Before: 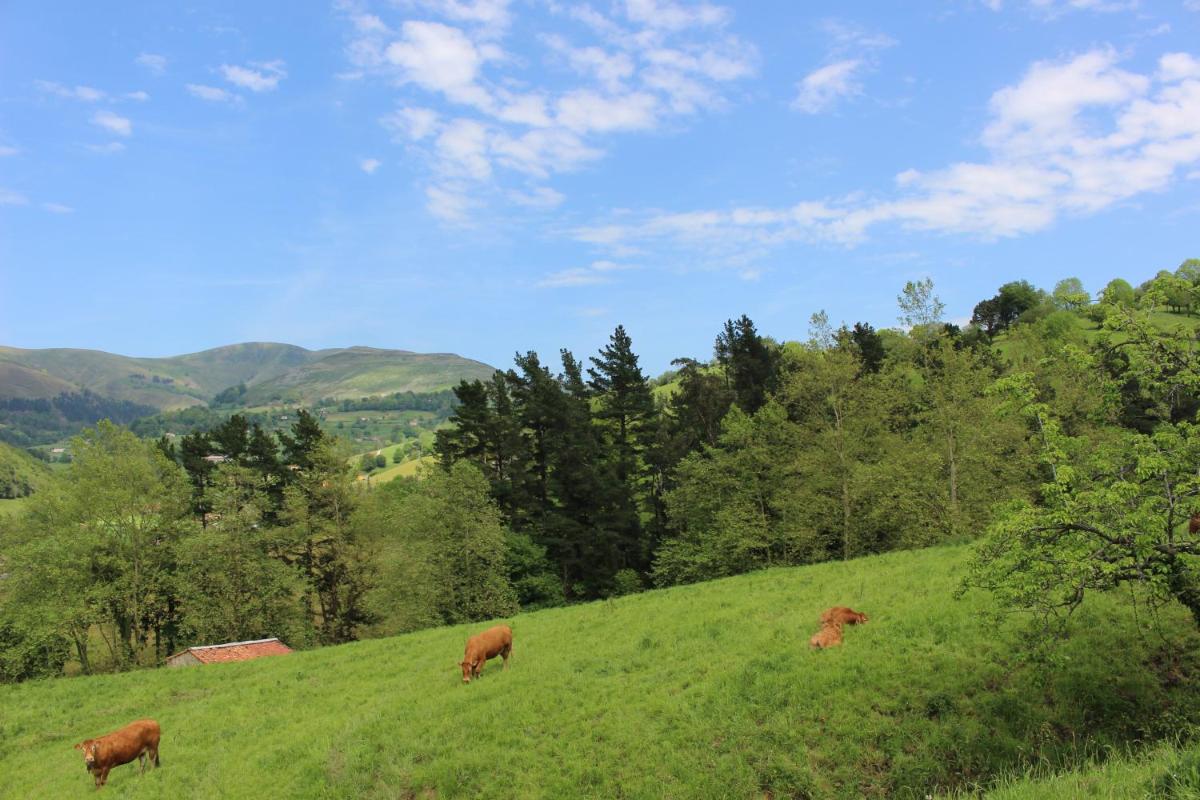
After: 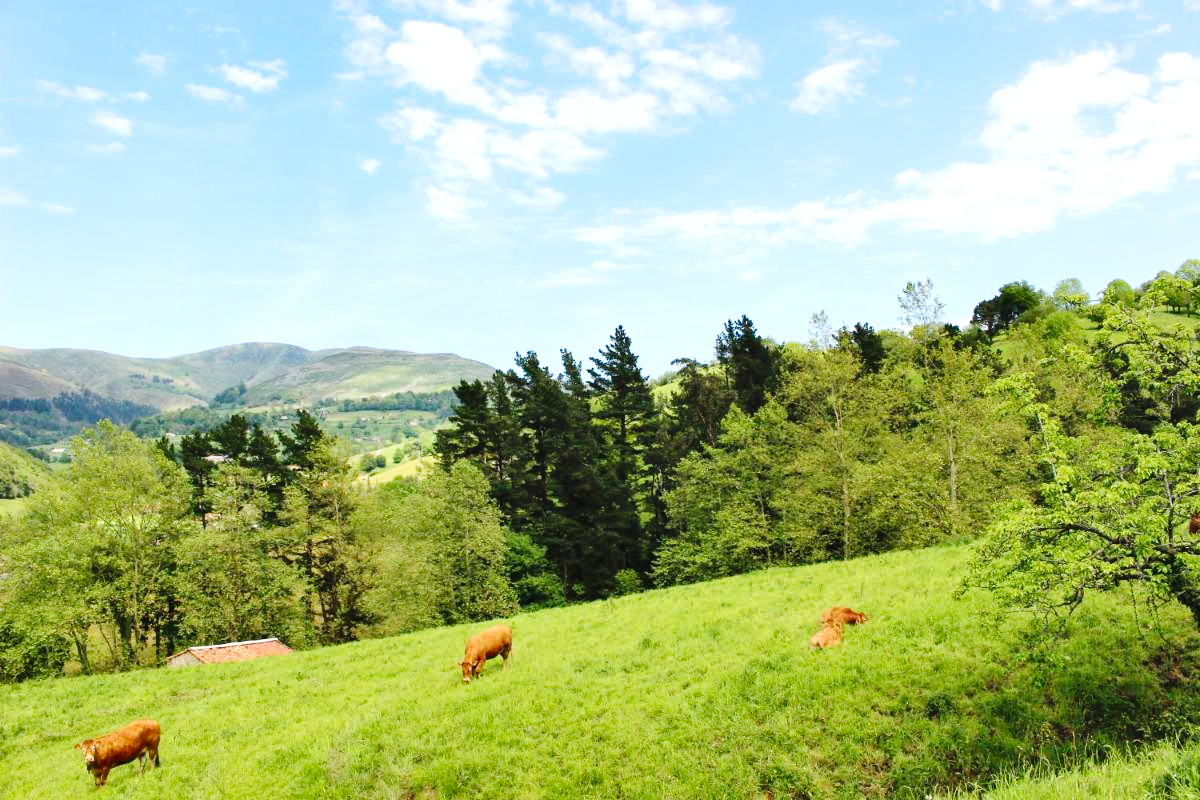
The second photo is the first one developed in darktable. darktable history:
base curve: curves: ch0 [(0, 0) (0.036, 0.025) (0.121, 0.166) (0.206, 0.329) (0.605, 0.79) (1, 1)], preserve colors none
shadows and highlights: soften with gaussian
exposure: black level correction 0, exposure 0.7 EV, compensate highlight preservation false
